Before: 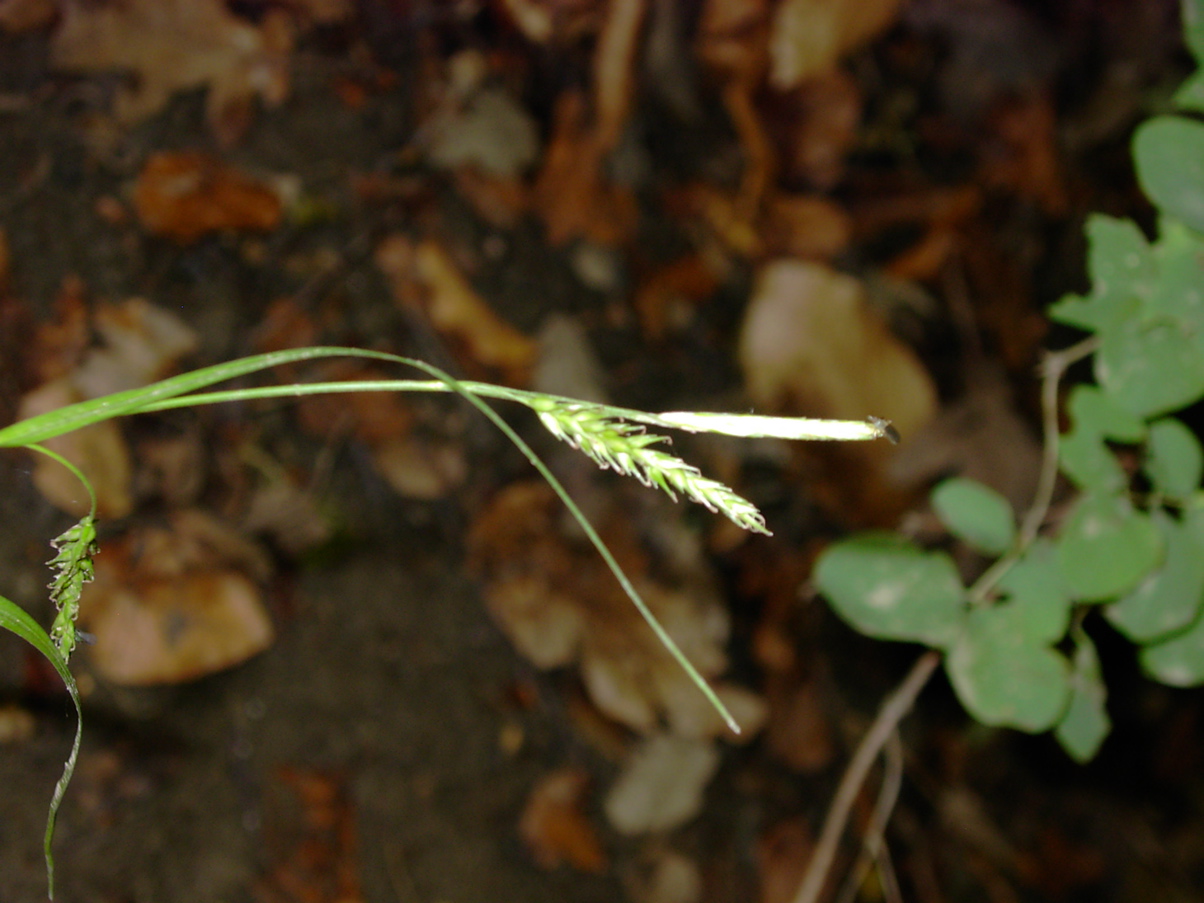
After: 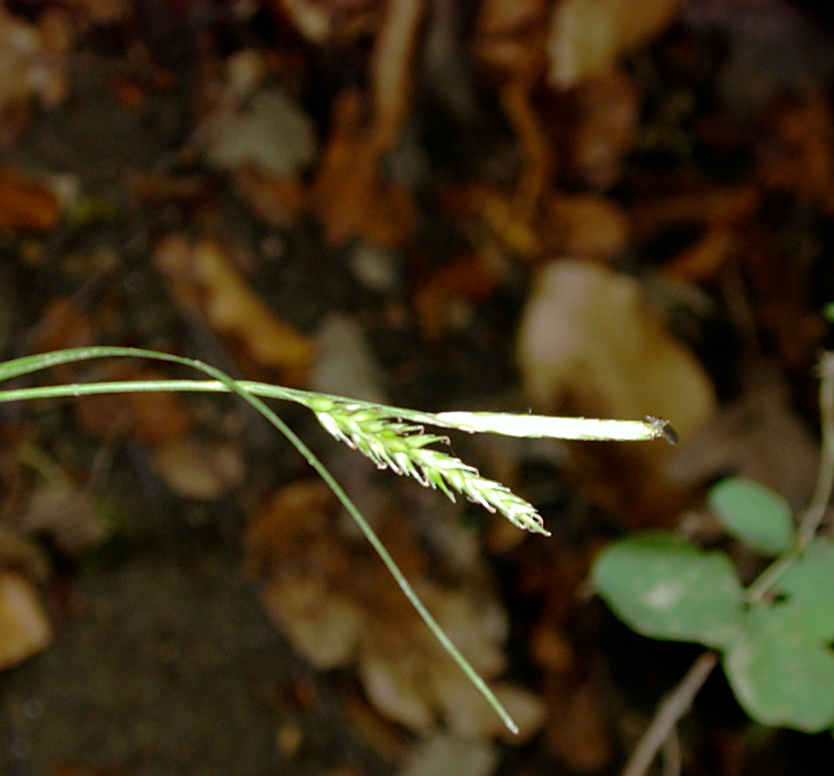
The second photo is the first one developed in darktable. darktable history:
white balance: red 0.982, blue 1.018
crop: left 18.479%, right 12.2%, bottom 13.971%
sharpen: on, module defaults
